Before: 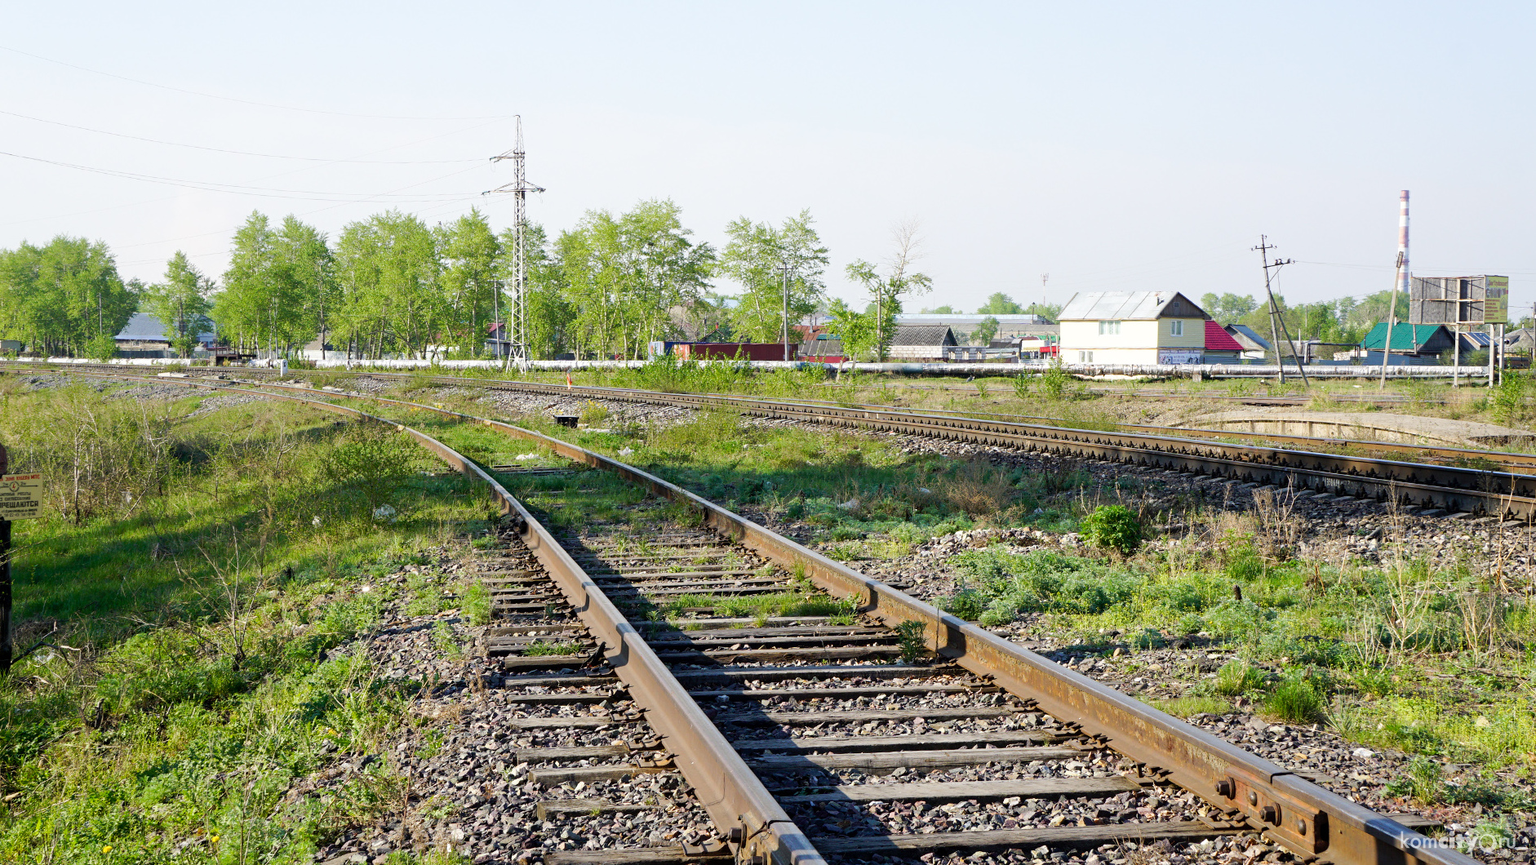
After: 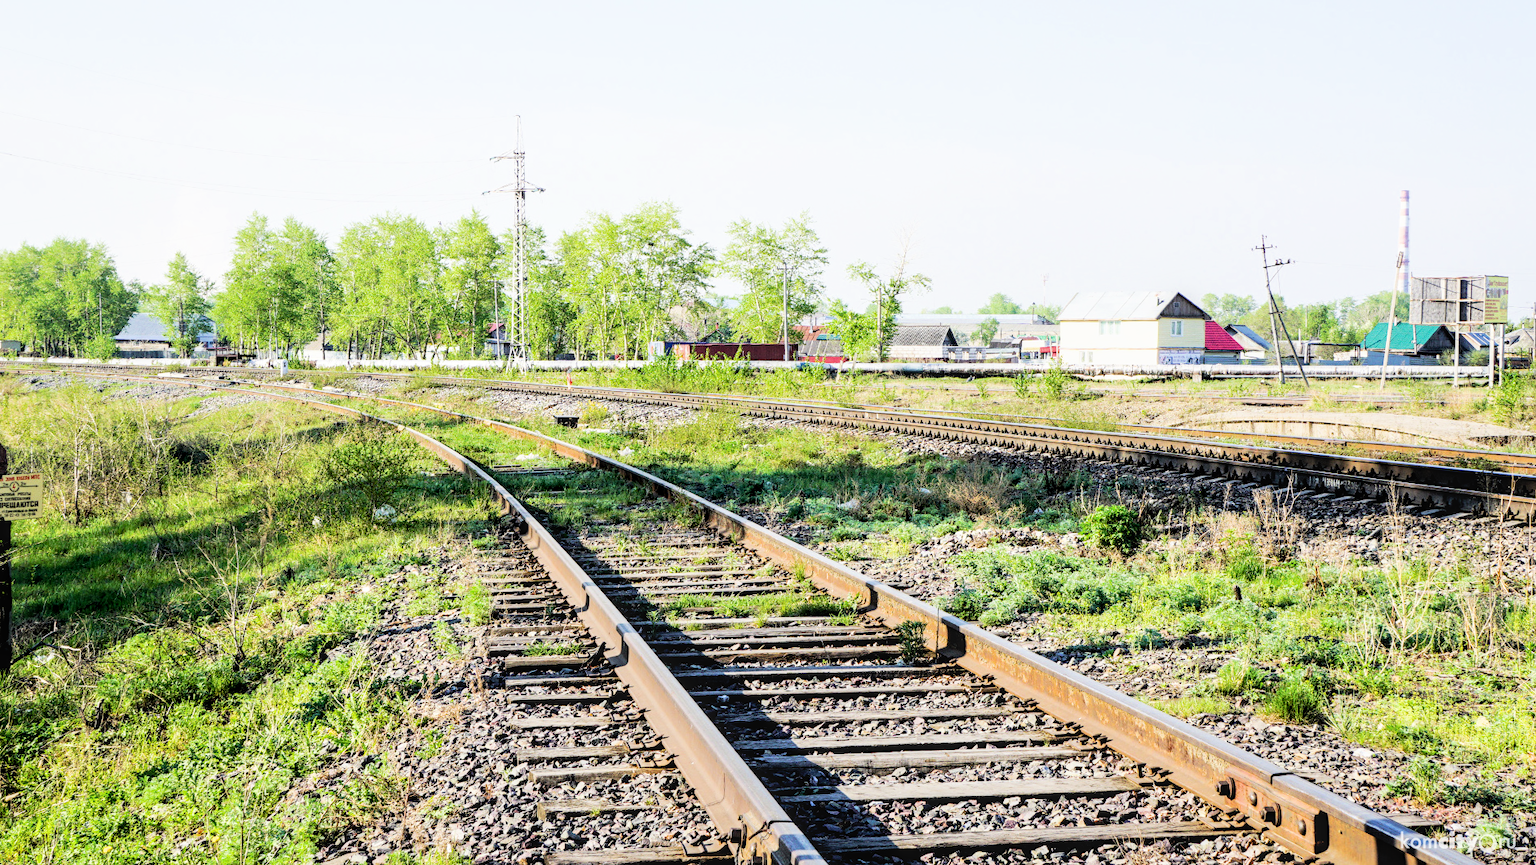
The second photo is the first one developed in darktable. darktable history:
filmic rgb: black relative exposure -5 EV, hardness 2.88, contrast 1.5
exposure: black level correction 0, exposure 1 EV, compensate highlight preservation false
color balance rgb: on, module defaults
local contrast: on, module defaults
